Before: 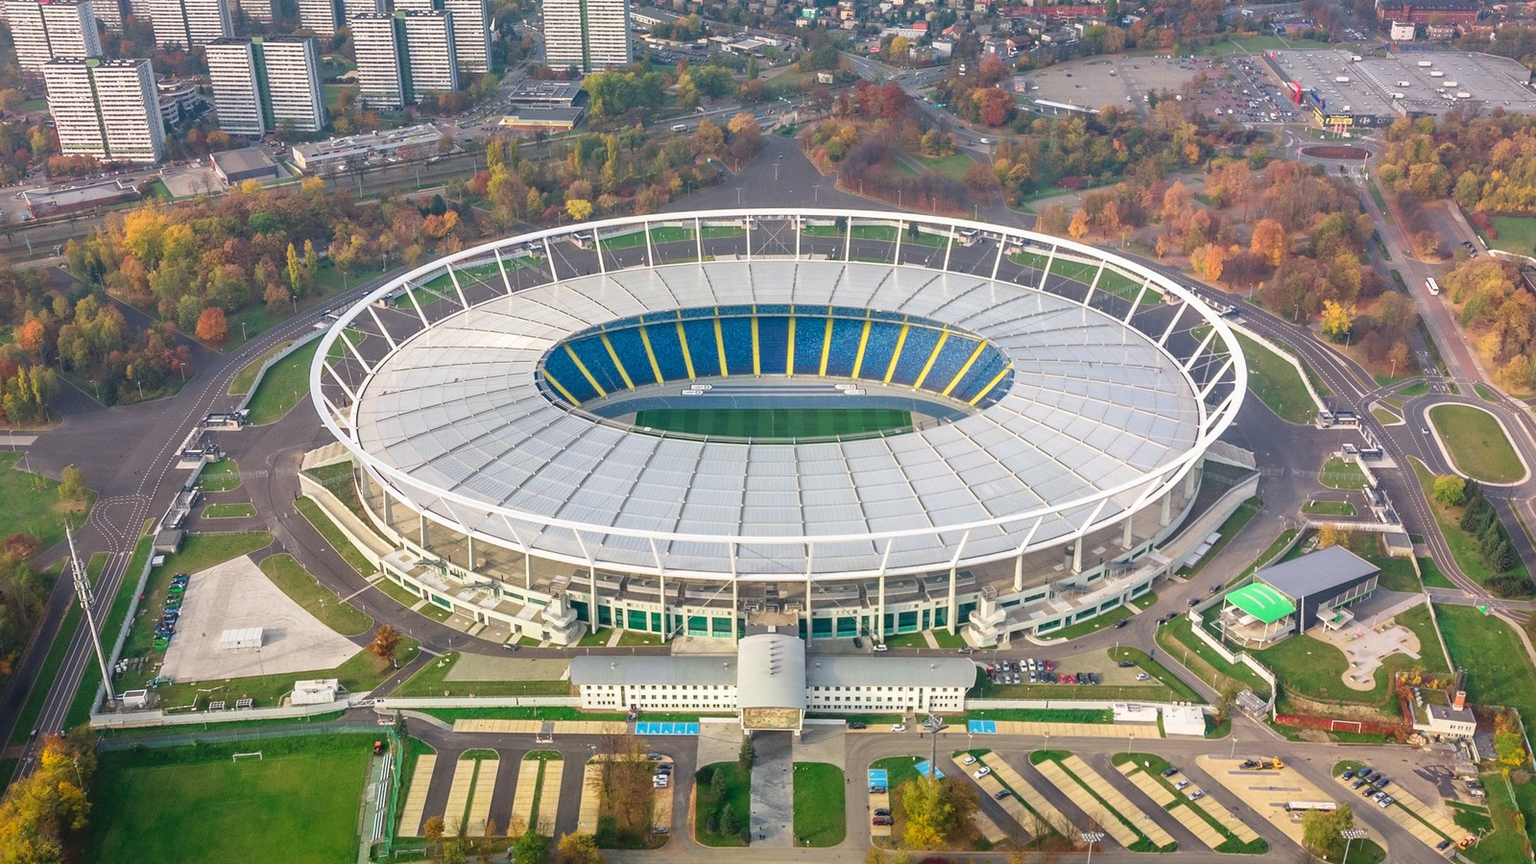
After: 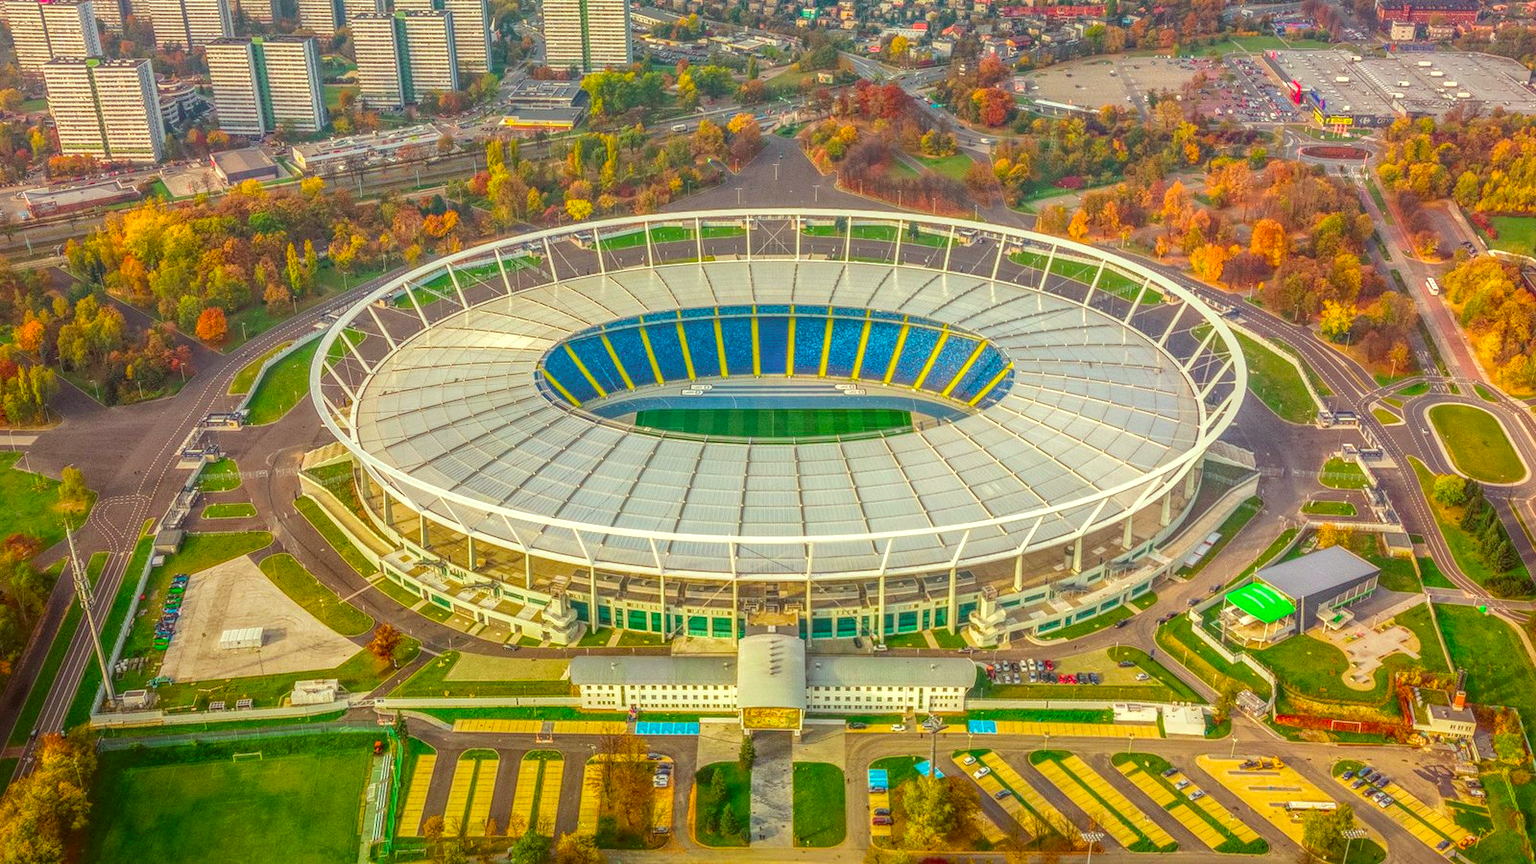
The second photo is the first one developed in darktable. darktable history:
color correction: highlights a* -6.11, highlights b* 9.6, shadows a* 10.06, shadows b* 23.42
color balance rgb: highlights gain › luminance 6.581%, highlights gain › chroma 2.581%, highlights gain › hue 91.47°, linear chroma grading › global chroma 15.528%, perceptual saturation grading › global saturation 25.054%, global vibrance 50.131%
local contrast: highlights 20%, shadows 26%, detail 201%, midtone range 0.2
